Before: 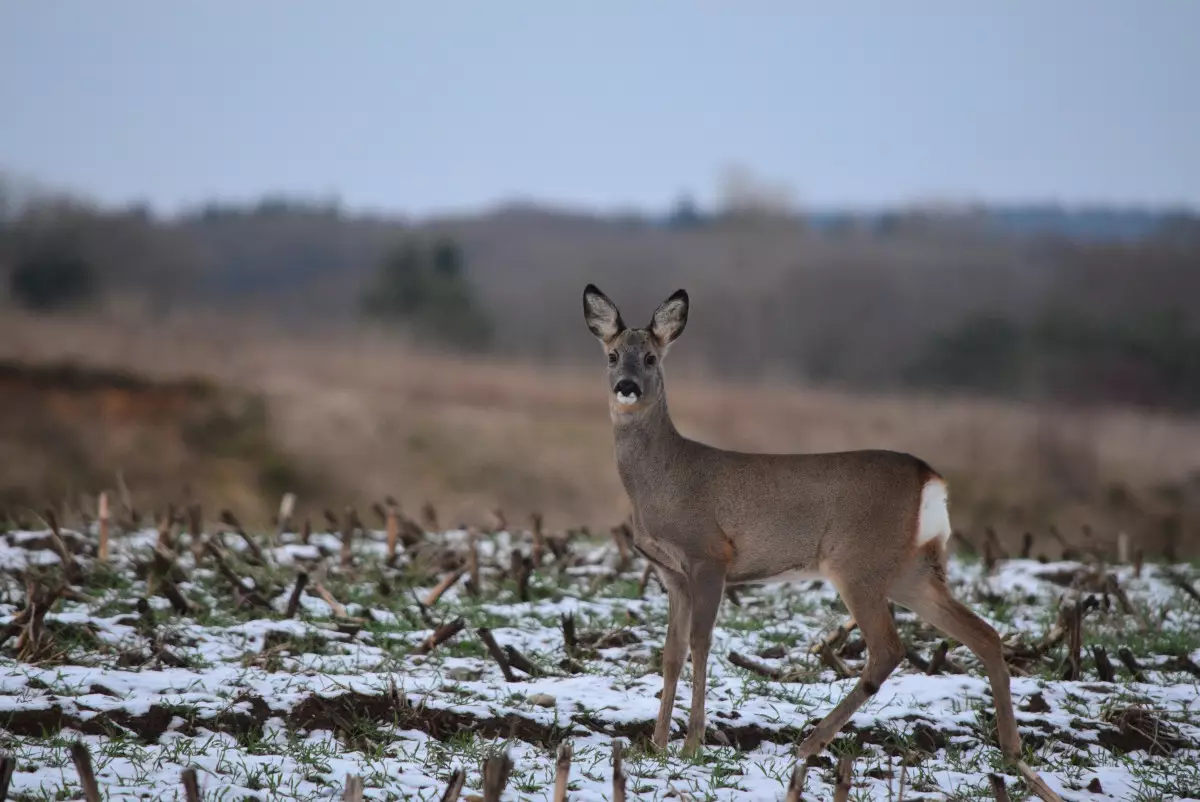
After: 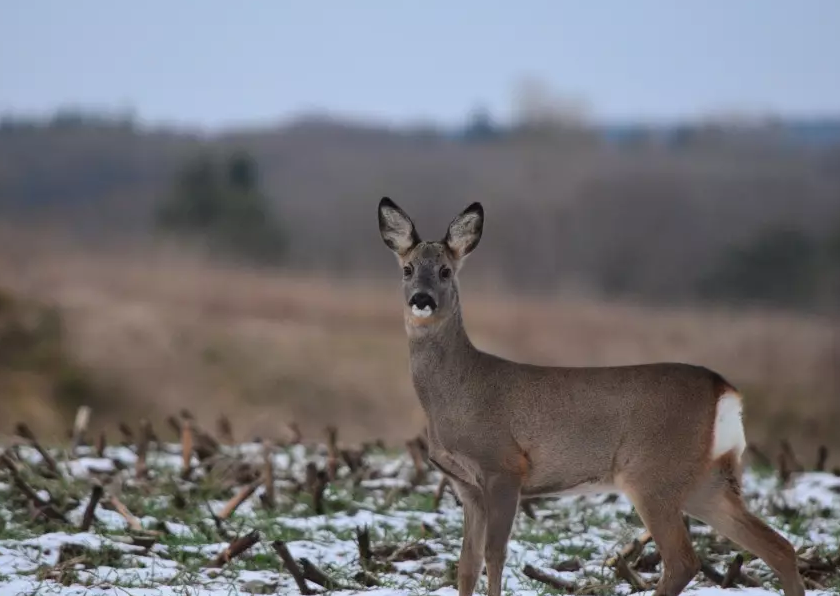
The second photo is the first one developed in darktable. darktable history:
crop and rotate: left 17.143%, top 10.89%, right 12.834%, bottom 14.743%
